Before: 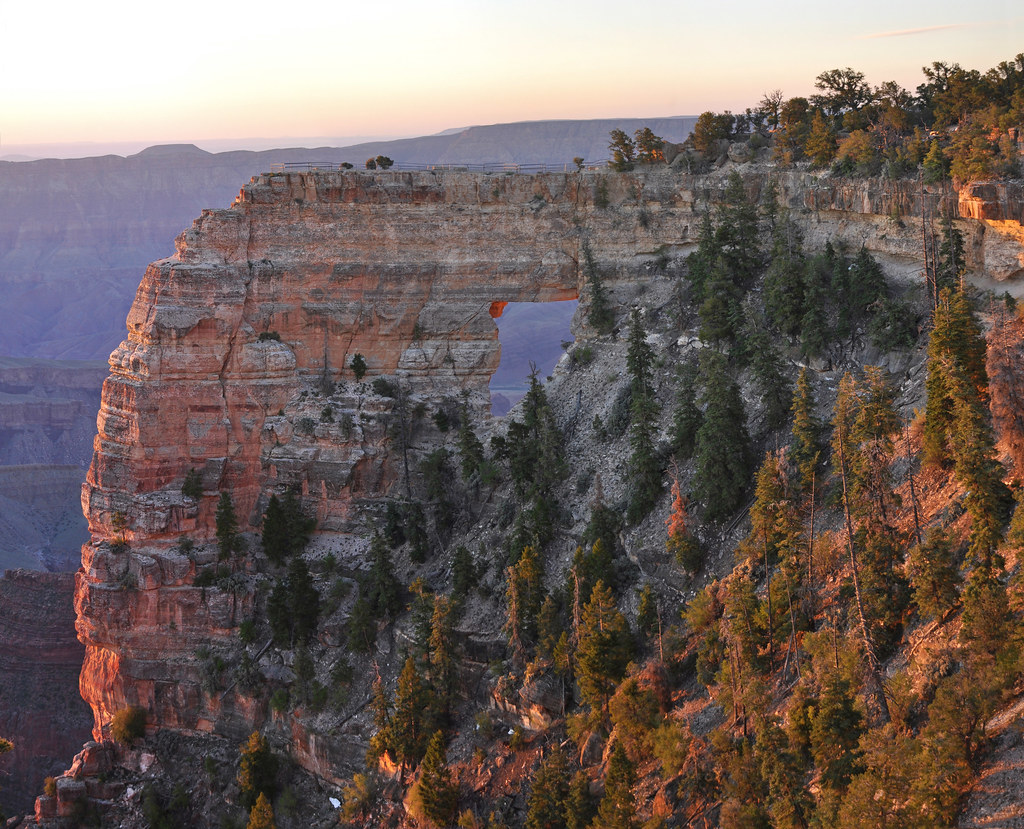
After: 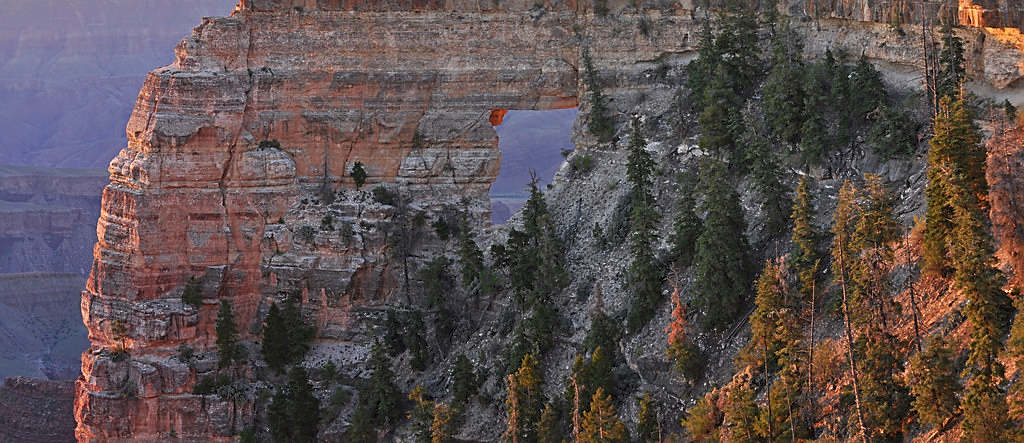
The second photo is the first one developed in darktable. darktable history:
crop and rotate: top 23.236%, bottom 23.21%
sharpen: on, module defaults
